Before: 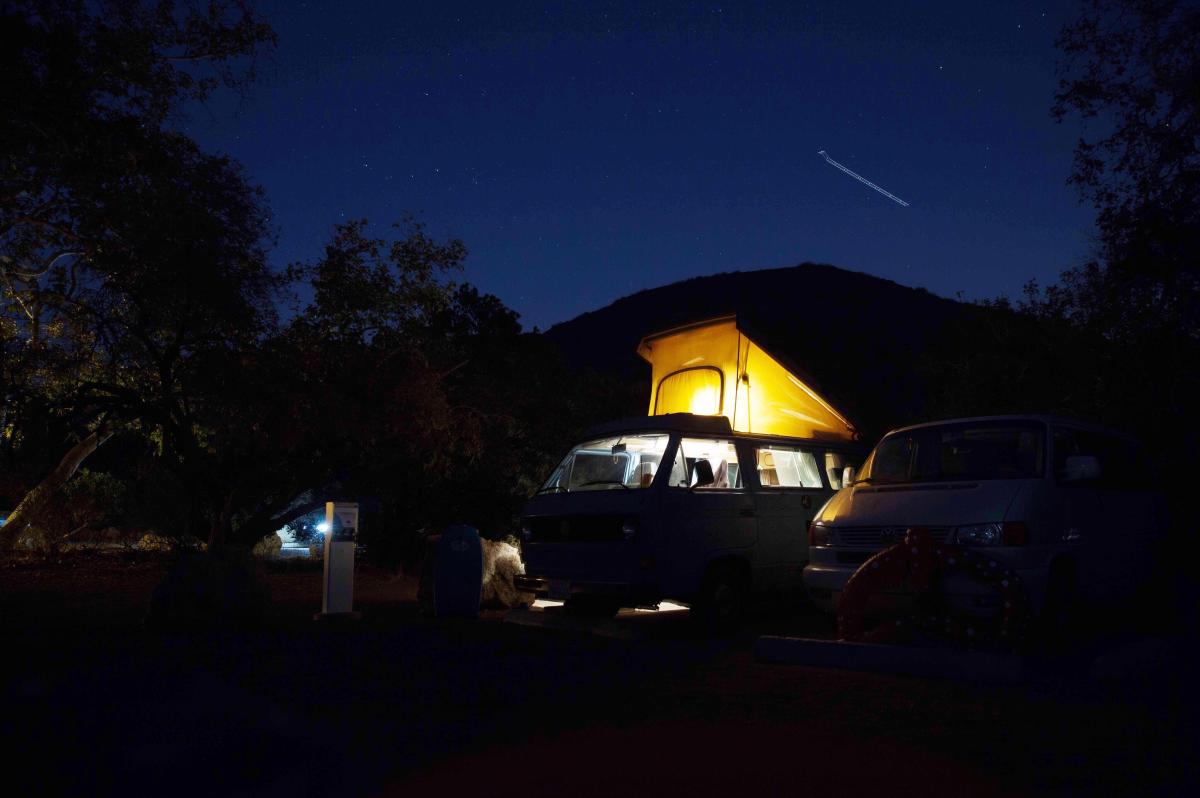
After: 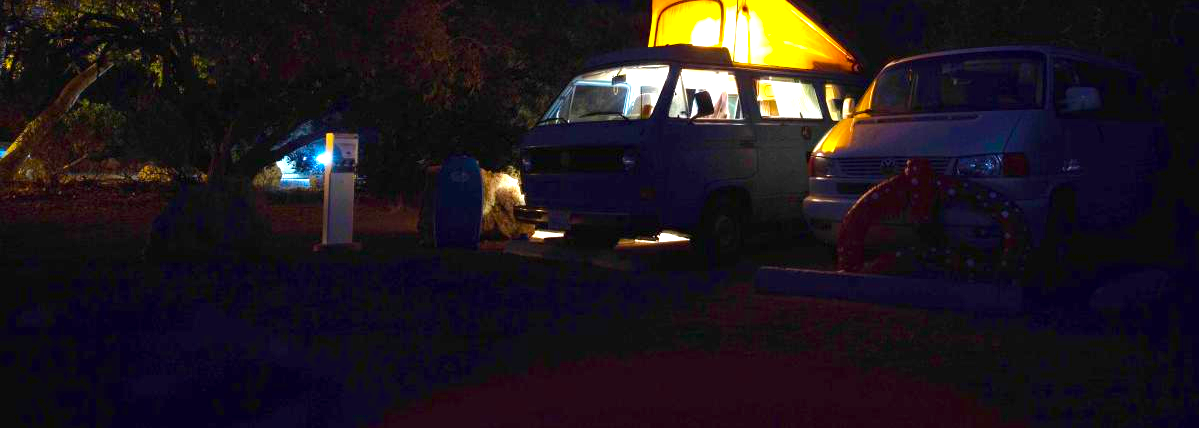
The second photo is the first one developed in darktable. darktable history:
contrast brightness saturation: contrast 0.039, saturation 0.156
color balance rgb: perceptual saturation grading › global saturation 19.735%, perceptual brilliance grading › mid-tones 9.784%, perceptual brilliance grading › shadows 14.978%, global vibrance 20%
exposure: black level correction 0, exposure 1.199 EV, compensate highlight preservation false
crop and rotate: top 46.316%, right 0.063%
